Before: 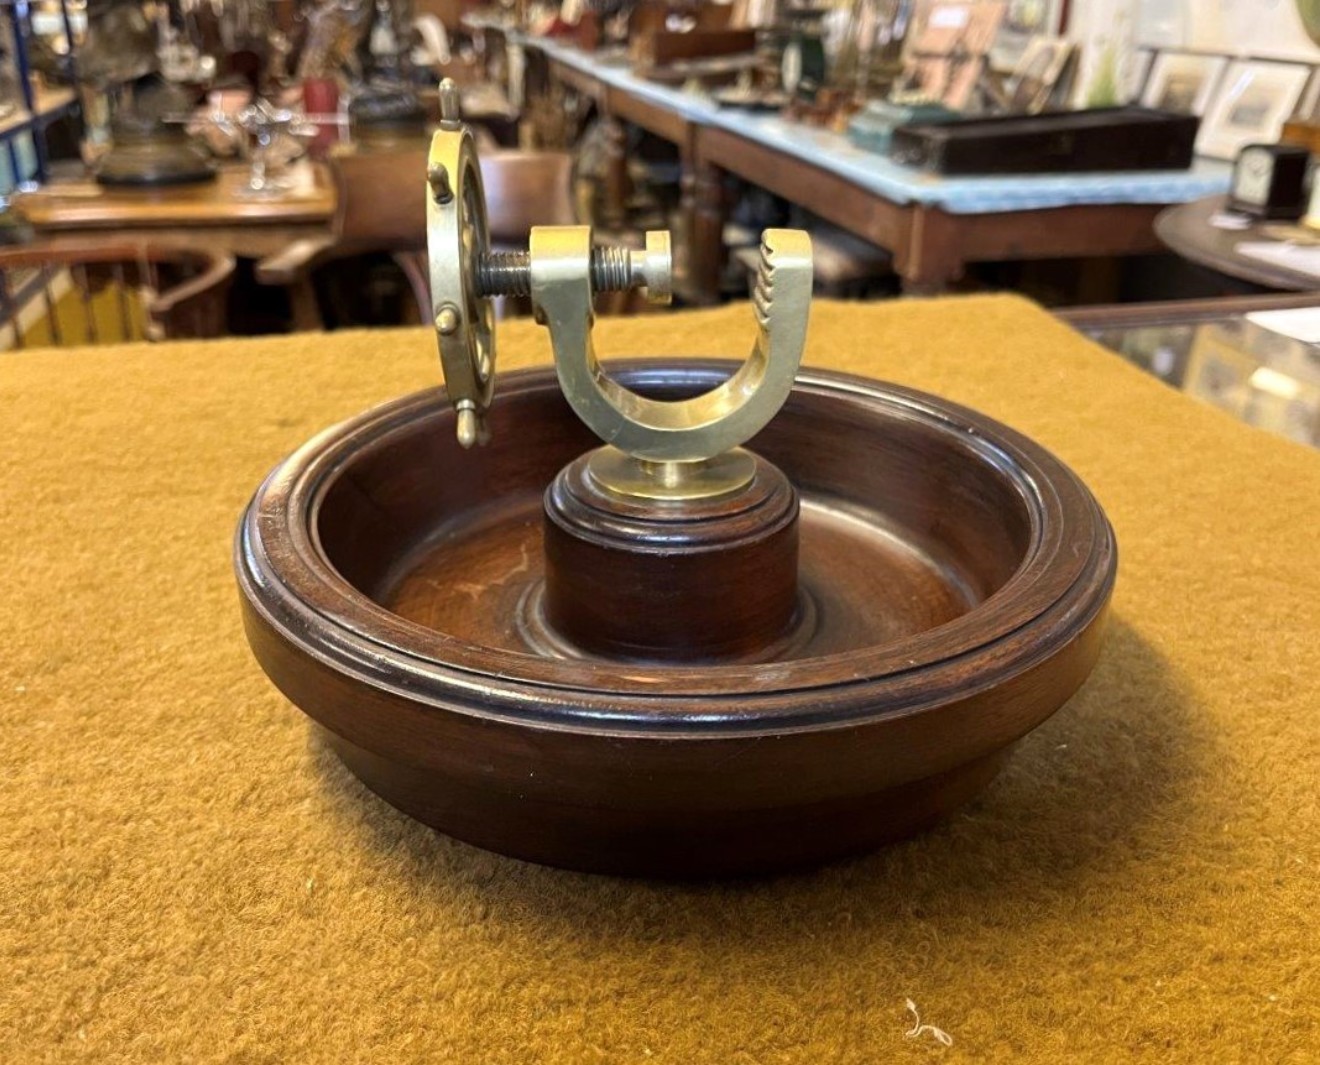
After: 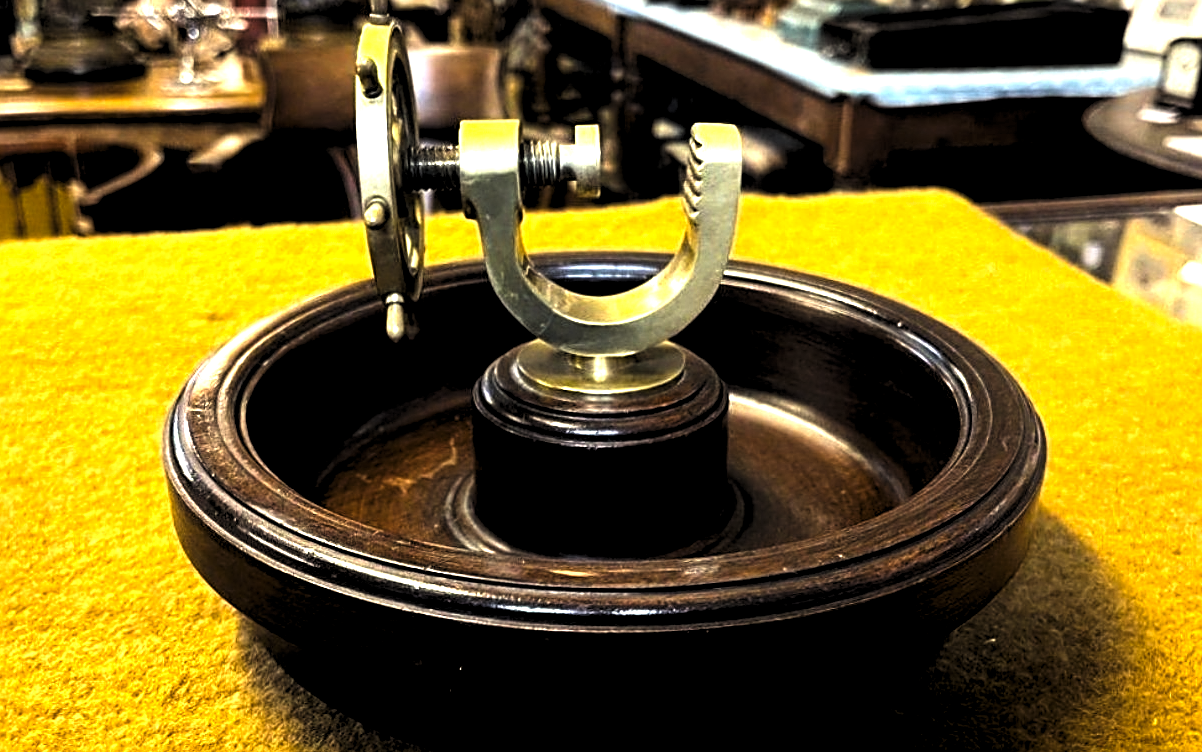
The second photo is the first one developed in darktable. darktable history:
sharpen: on, module defaults
crop: left 5.382%, top 10.001%, right 3.483%, bottom 19.265%
levels: white 99.93%, levels [0.182, 0.542, 0.902]
color balance rgb: highlights gain › luminance 6.145%, highlights gain › chroma 2.626%, highlights gain › hue 92.39°, perceptual saturation grading › global saturation 17.144%, perceptual brilliance grading › global brilliance 15.567%, perceptual brilliance grading › shadows -34.577%, contrast 4.052%
